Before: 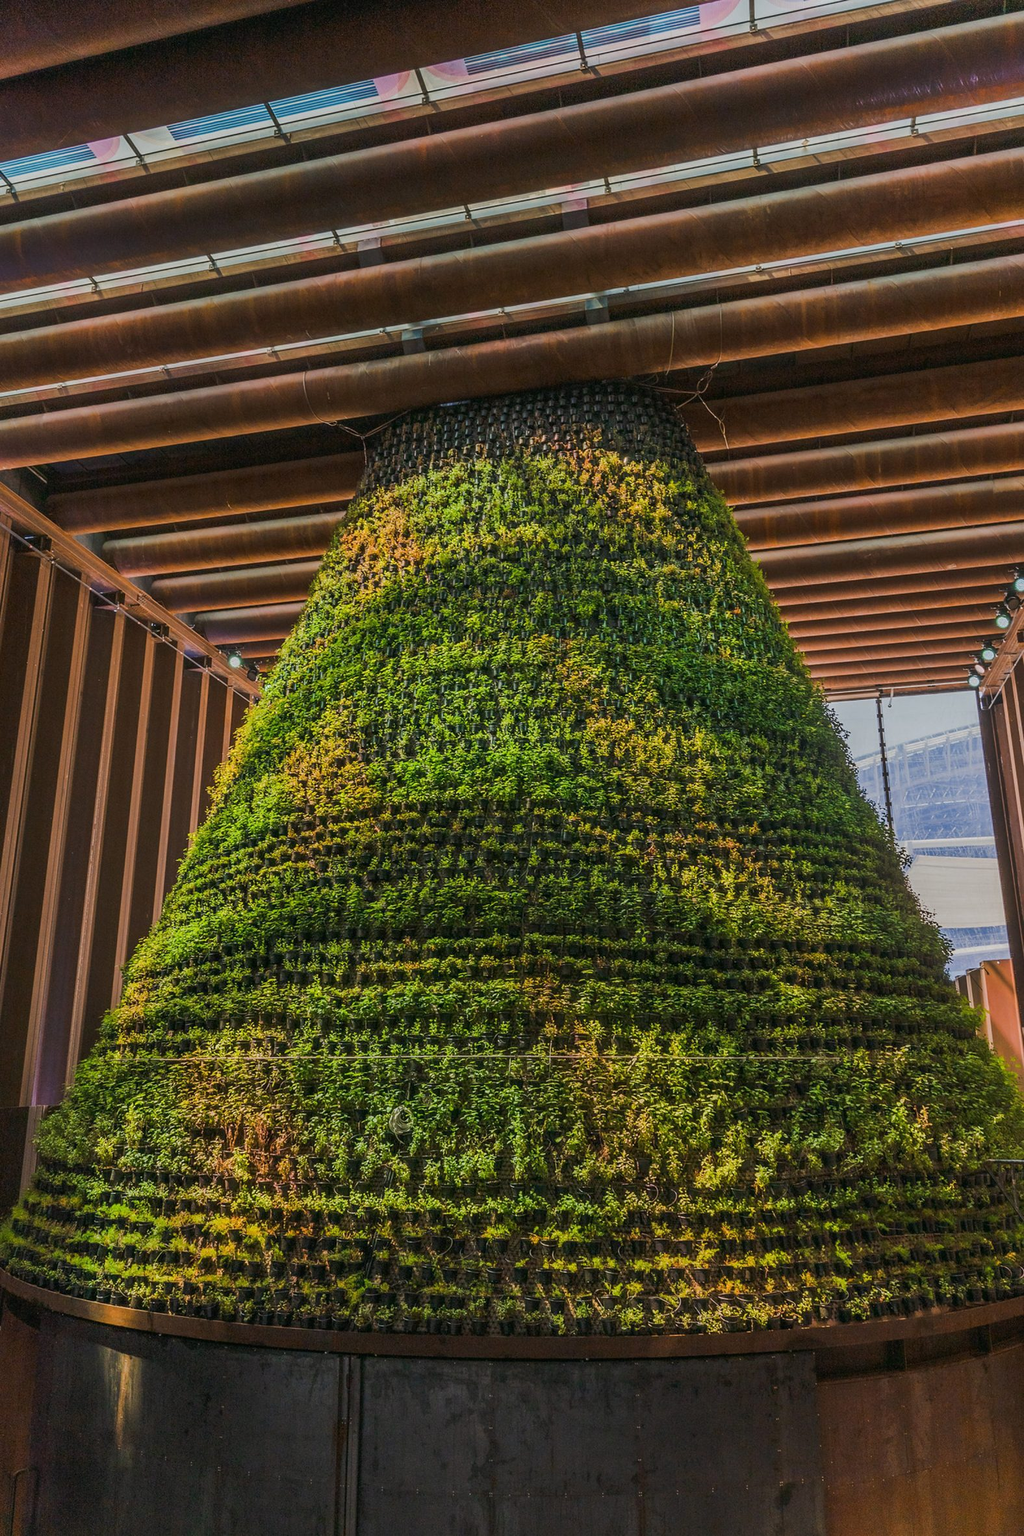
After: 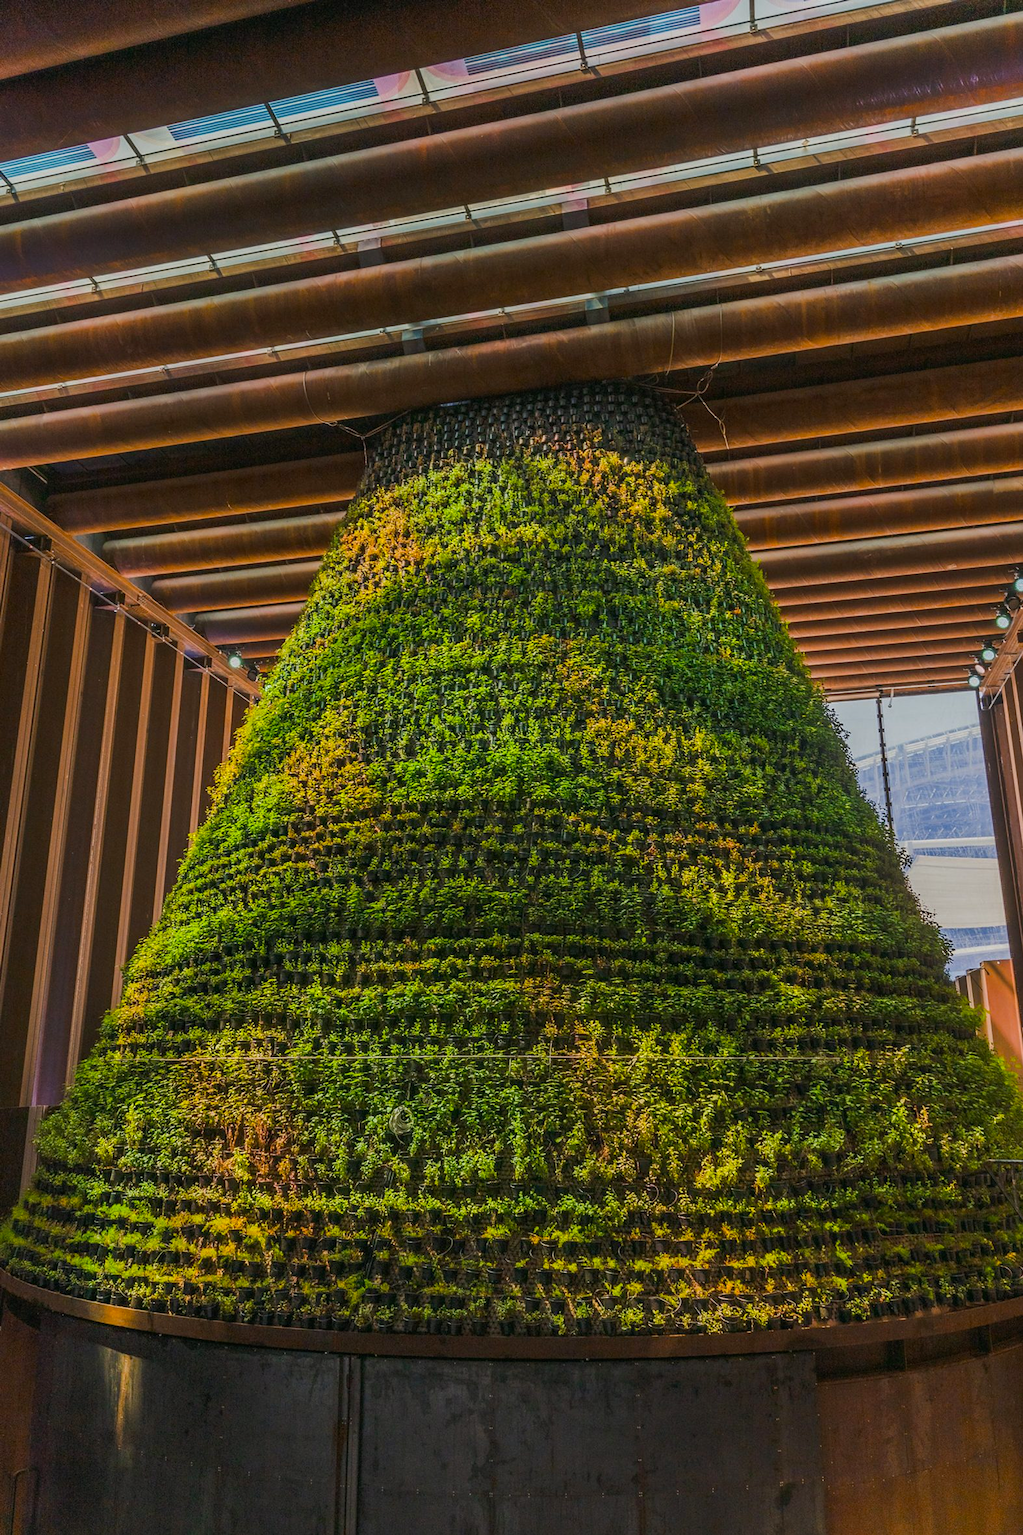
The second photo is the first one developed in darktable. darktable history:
color calibration: output colorfulness [0, 0.315, 0, 0], illuminant same as pipeline (D50), adaptation XYZ, x 0.345, y 0.359, temperature 5017.87 K
